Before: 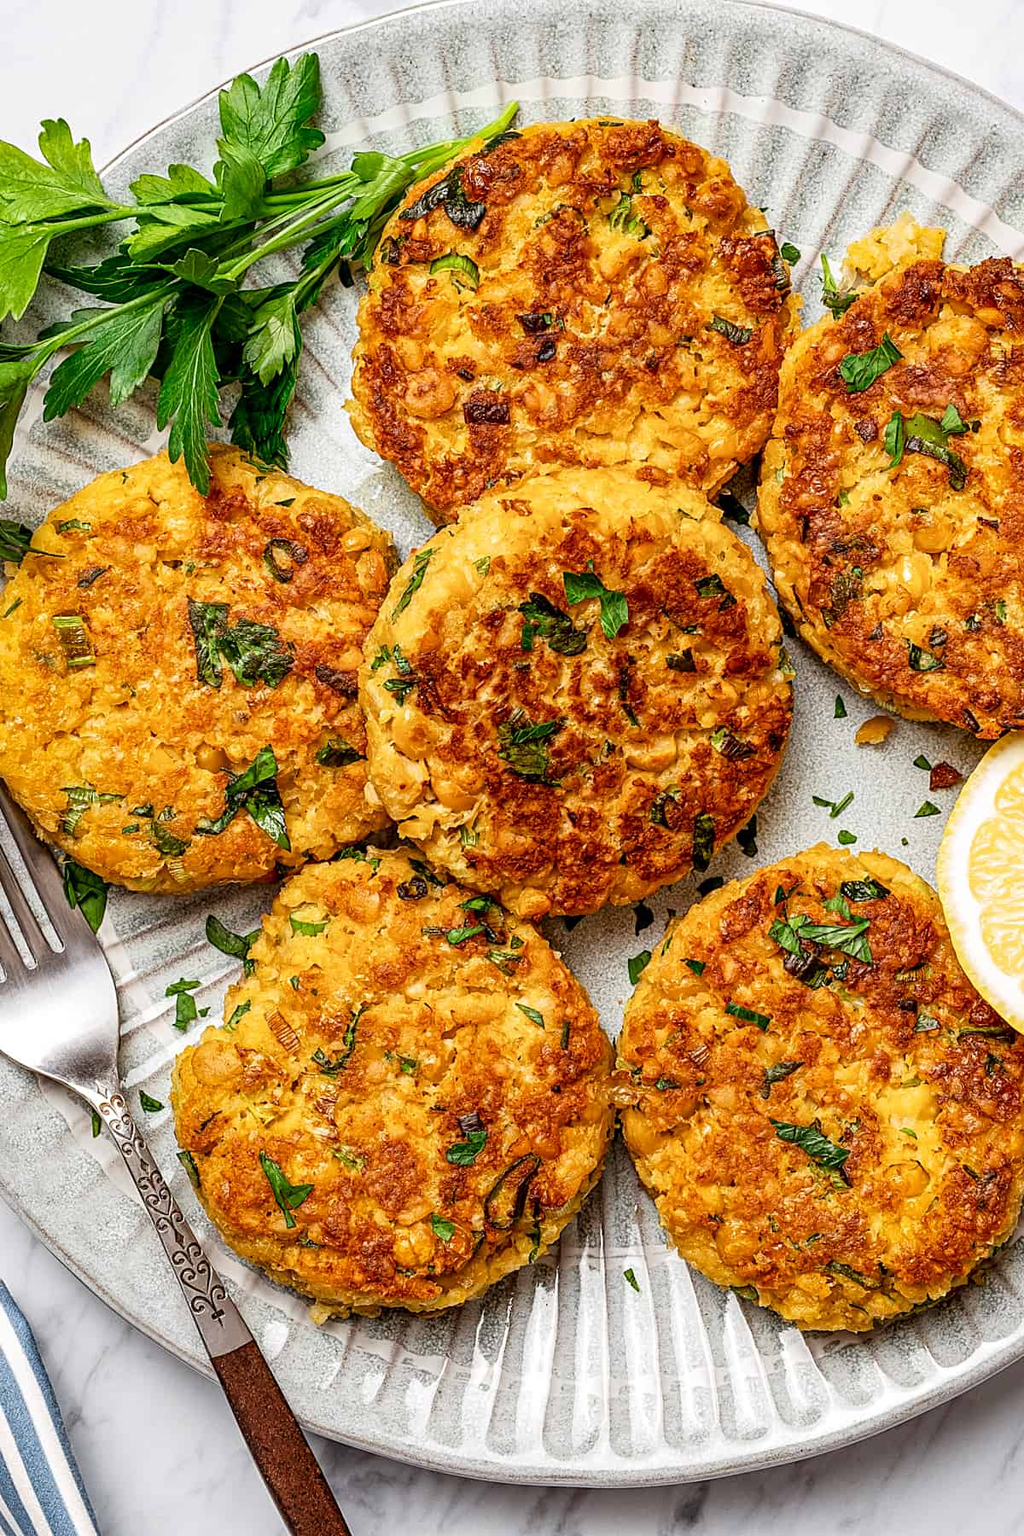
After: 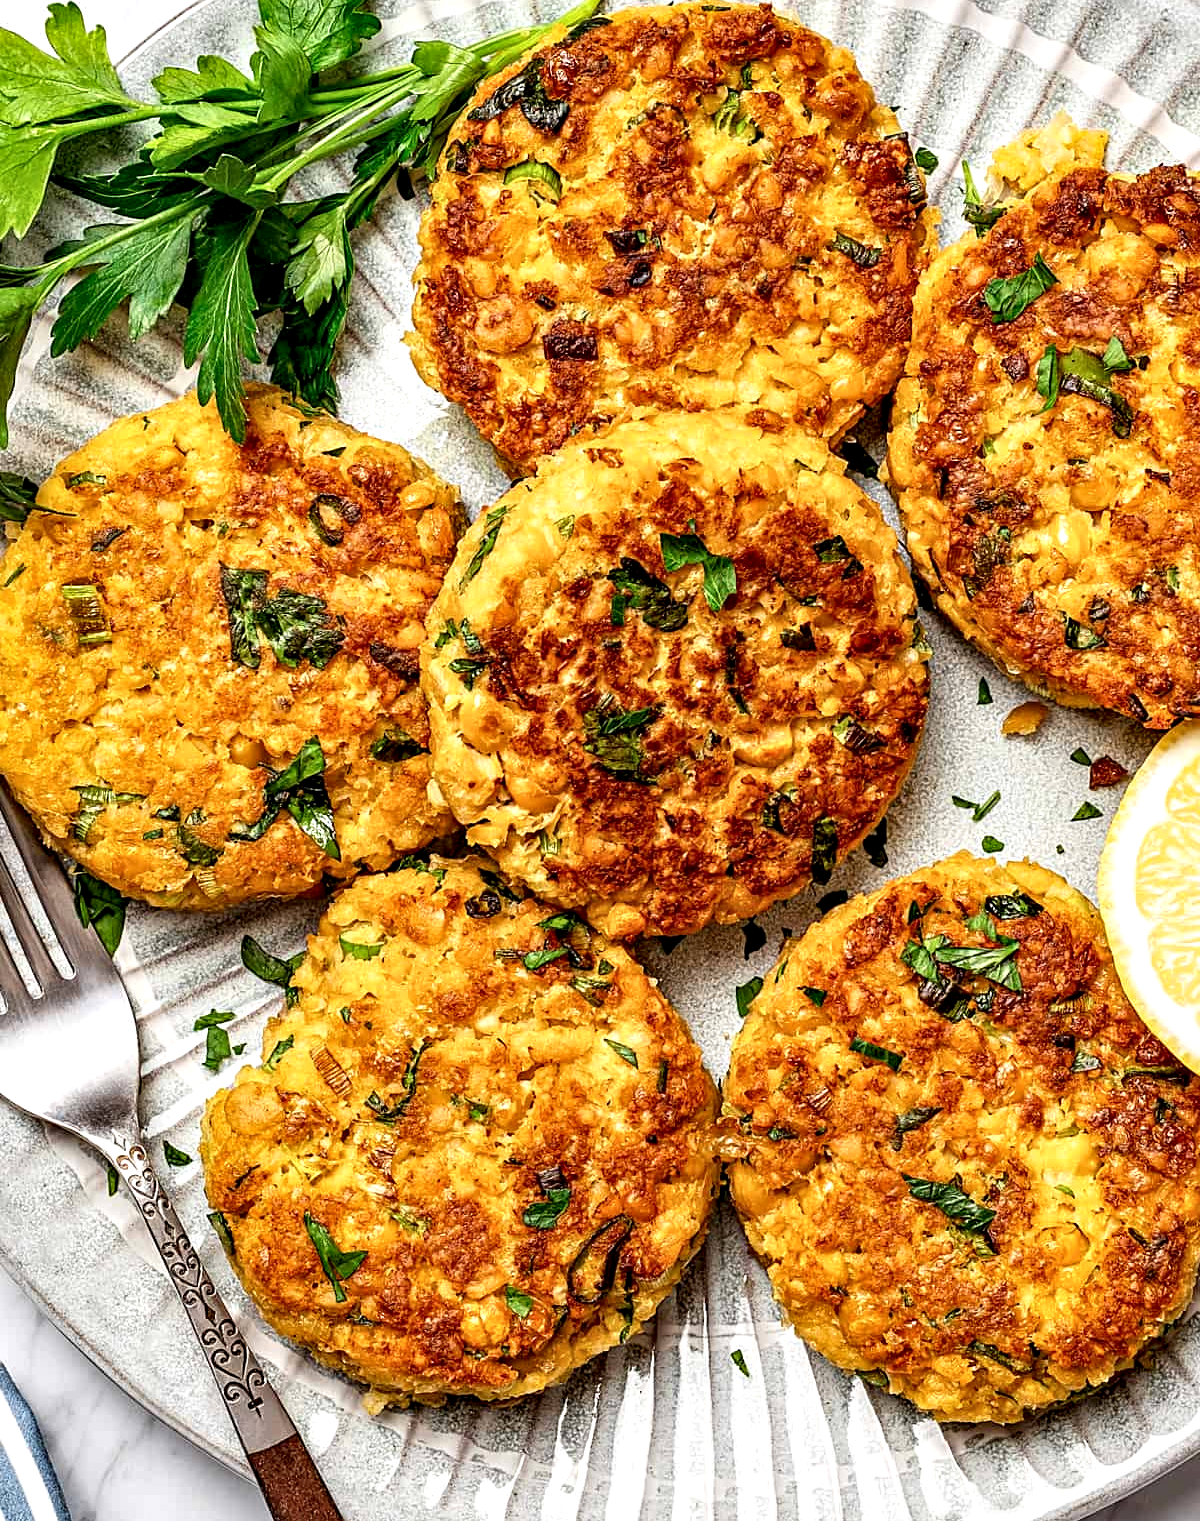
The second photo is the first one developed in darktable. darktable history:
exposure: exposure 0.203 EV, compensate exposure bias true, compensate highlight preservation false
crop: top 7.622%, bottom 7.874%
contrast equalizer: octaves 7, y [[0.531, 0.548, 0.559, 0.557, 0.544, 0.527], [0.5 ×6], [0.5 ×6], [0 ×6], [0 ×6]]
